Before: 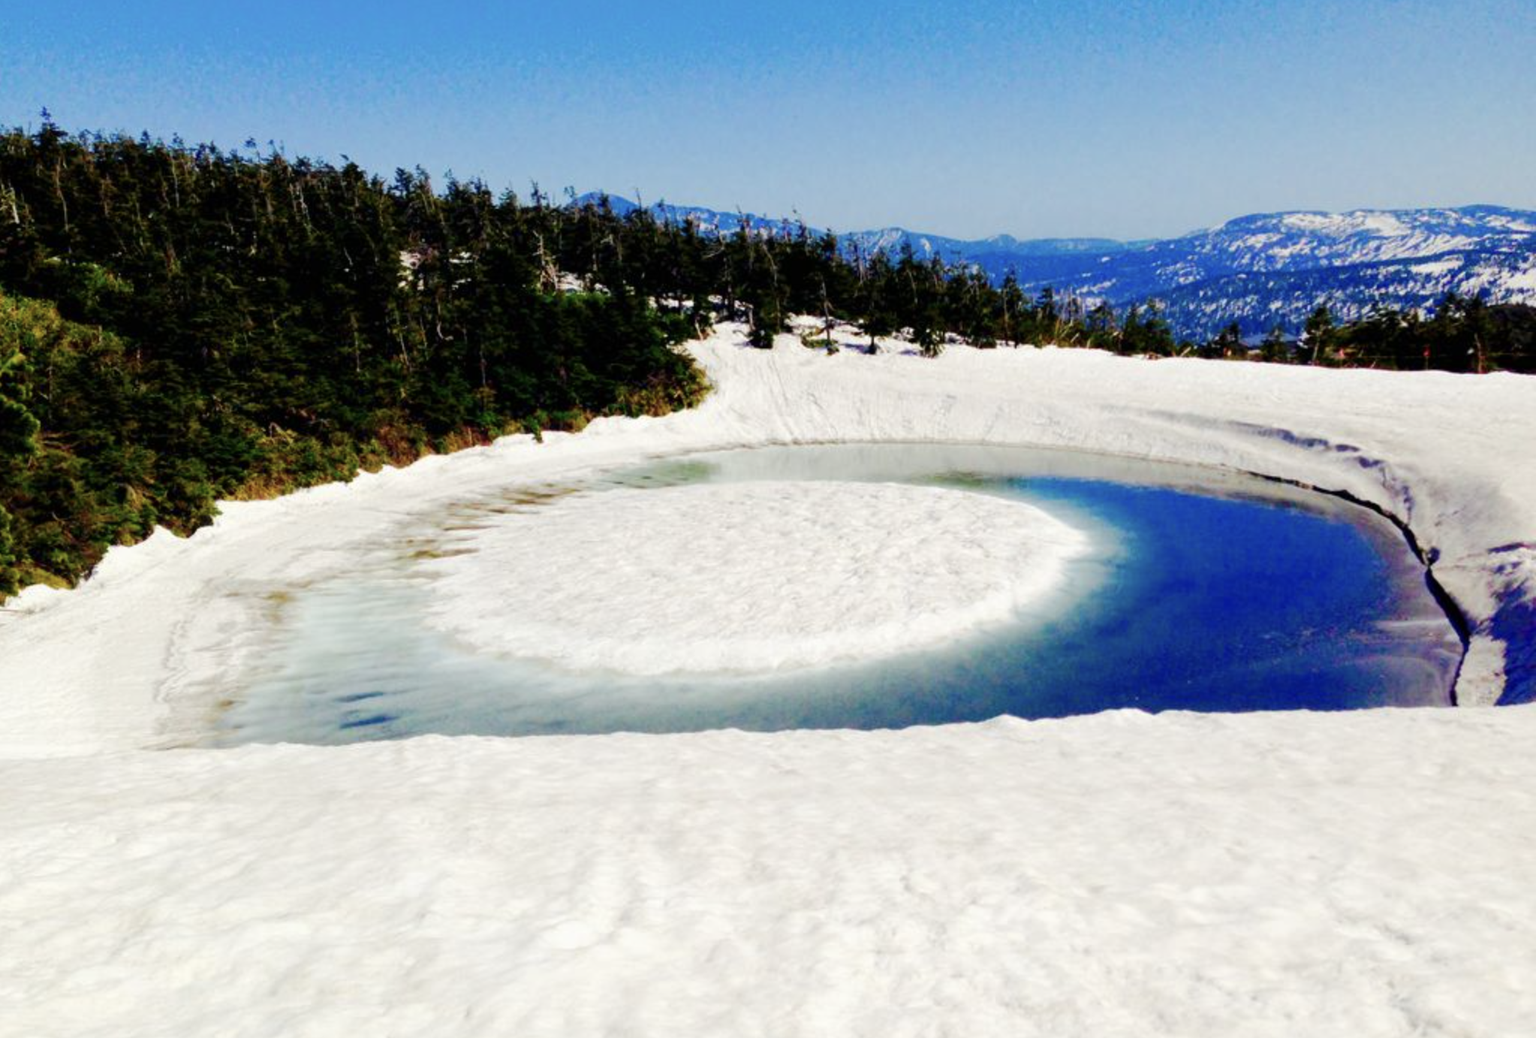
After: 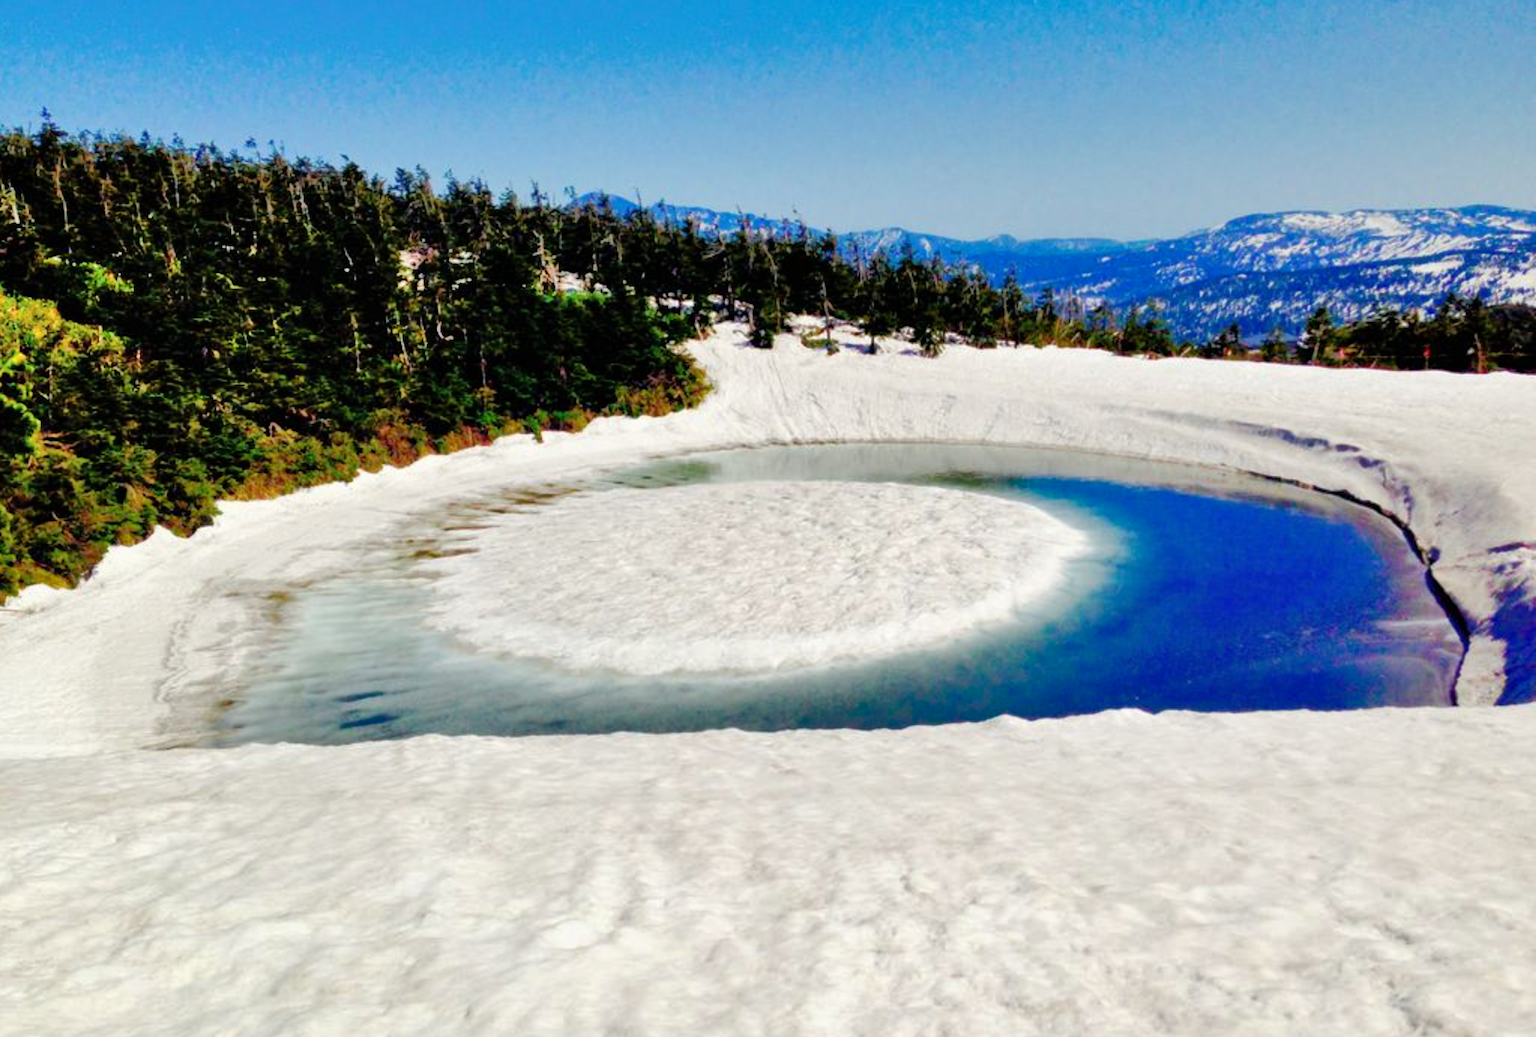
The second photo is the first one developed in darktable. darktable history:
tone equalizer: -7 EV 0.144 EV, -6 EV 0.581 EV, -5 EV 1.17 EV, -4 EV 1.36 EV, -3 EV 1.13 EV, -2 EV 0.6 EV, -1 EV 0.155 EV
shadows and highlights: low approximation 0.01, soften with gaussian
